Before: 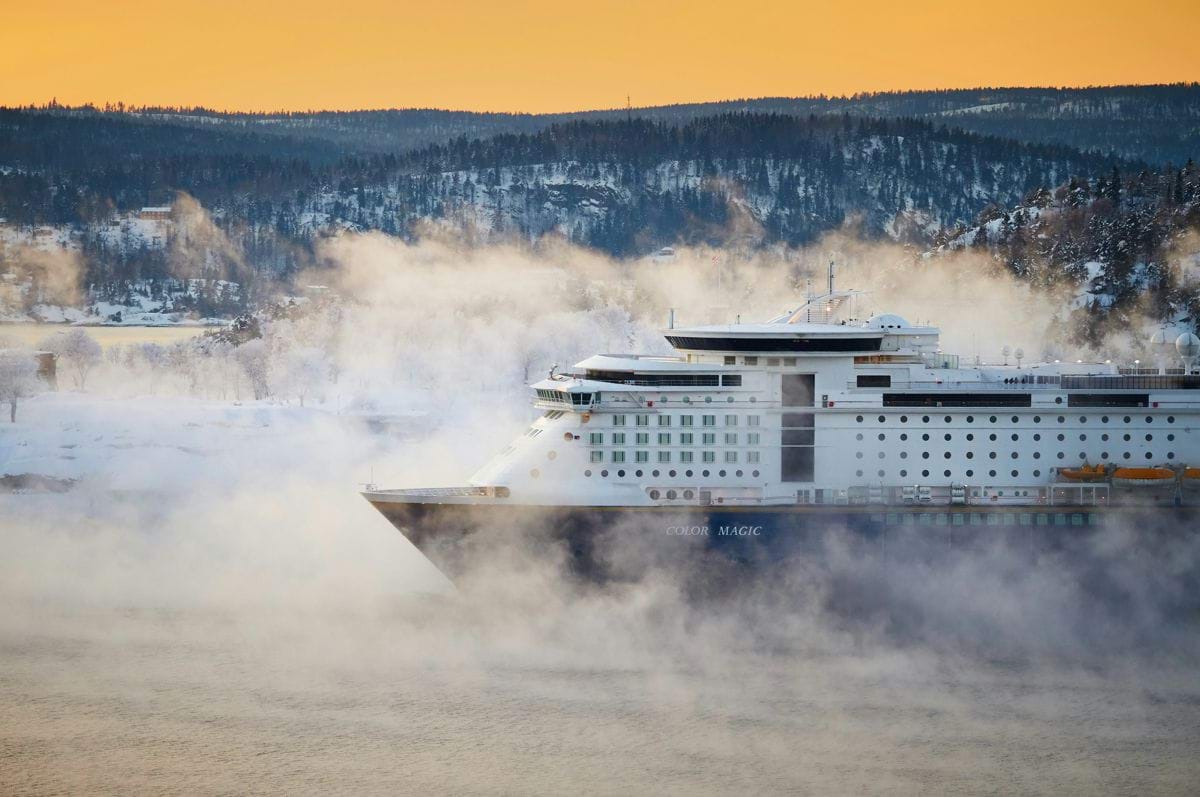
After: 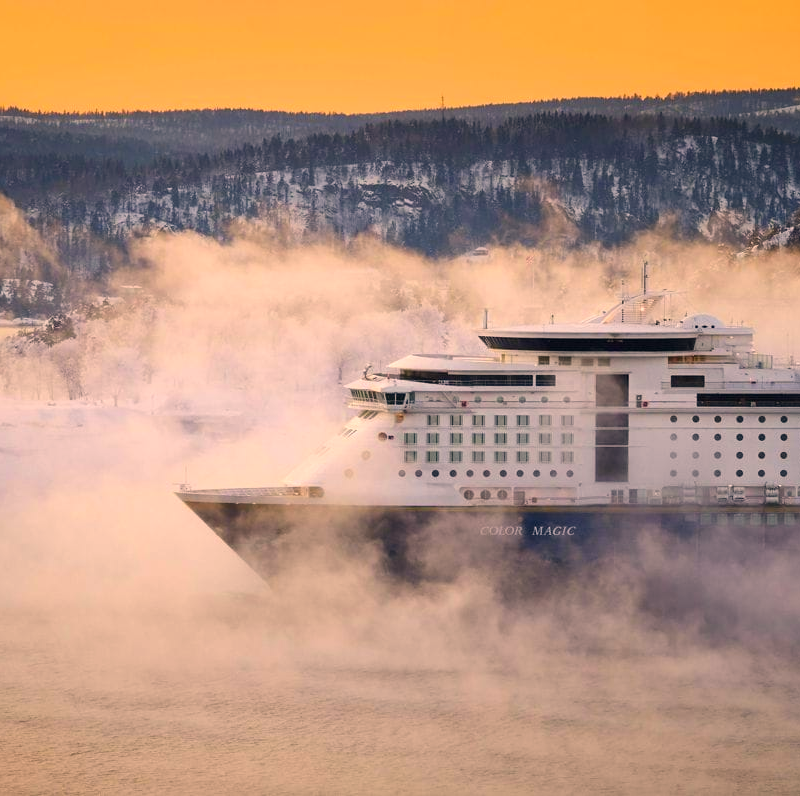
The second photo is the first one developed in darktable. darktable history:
crop and rotate: left 15.546%, right 17.787%
color correction: highlights a* 17.88, highlights b* 18.79
exposure: compensate highlight preservation false
